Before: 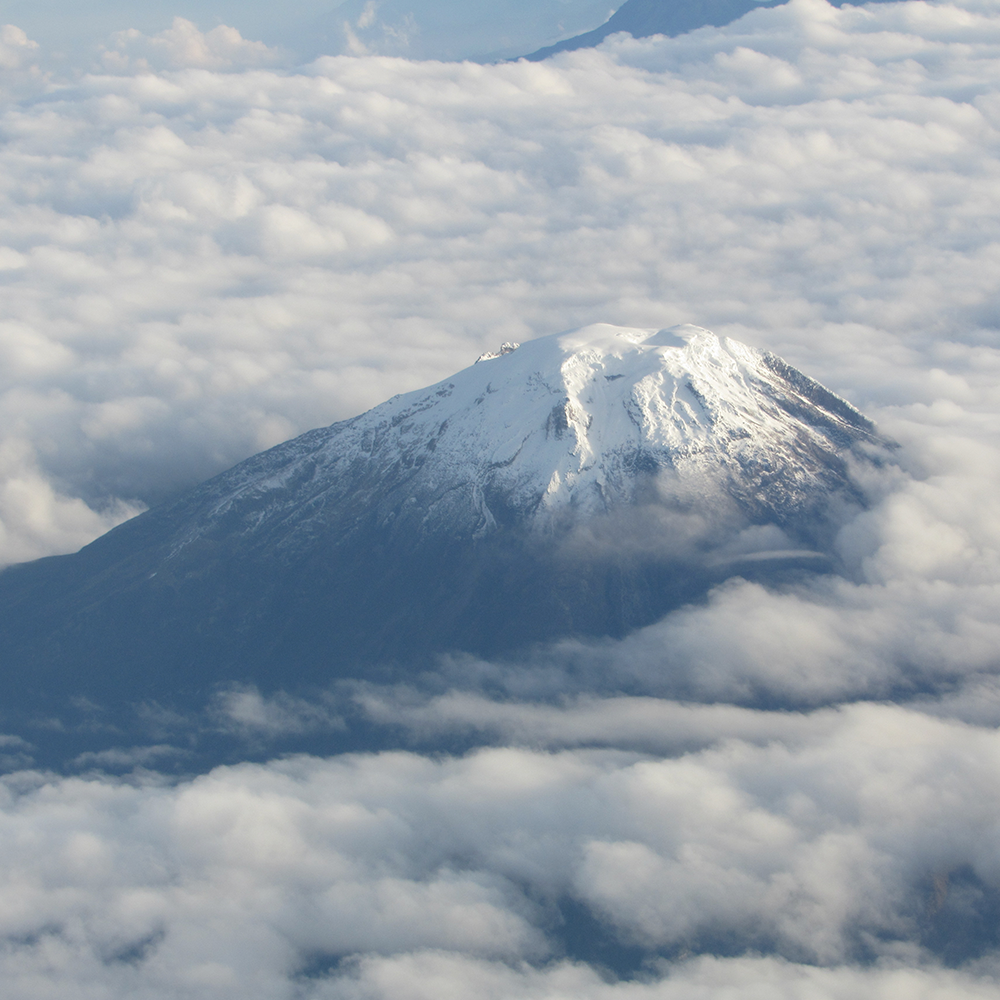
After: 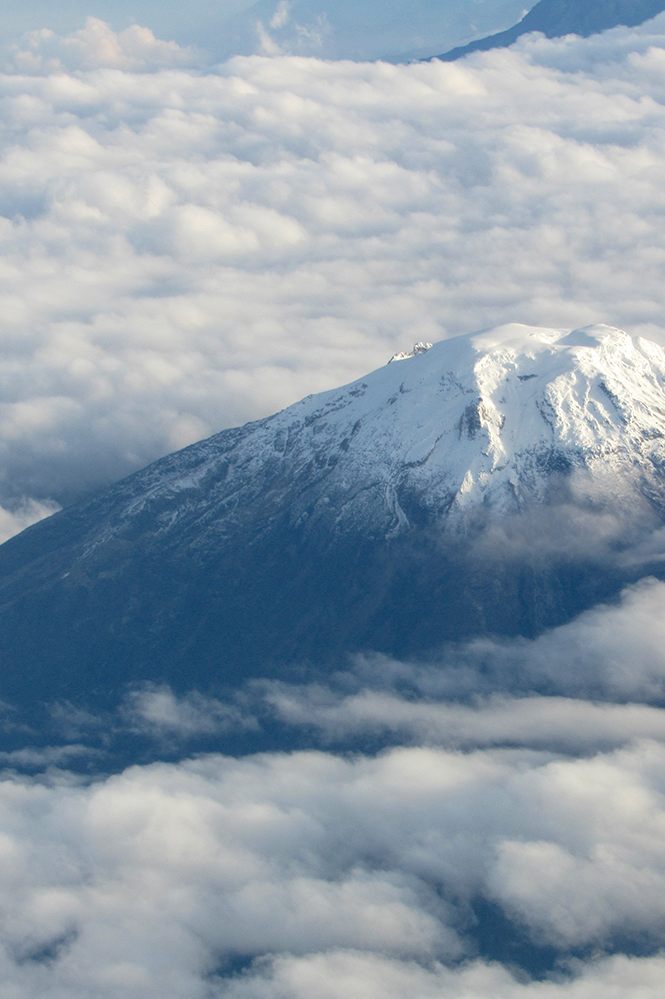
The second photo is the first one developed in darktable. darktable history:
local contrast: highlights 104%, shadows 100%, detail 119%, midtone range 0.2
contrast brightness saturation: contrast 0.05
crop and rotate: left 8.726%, right 24.687%
color balance rgb: perceptual saturation grading › global saturation 19.29%, global vibrance 7.044%, saturation formula JzAzBz (2021)
